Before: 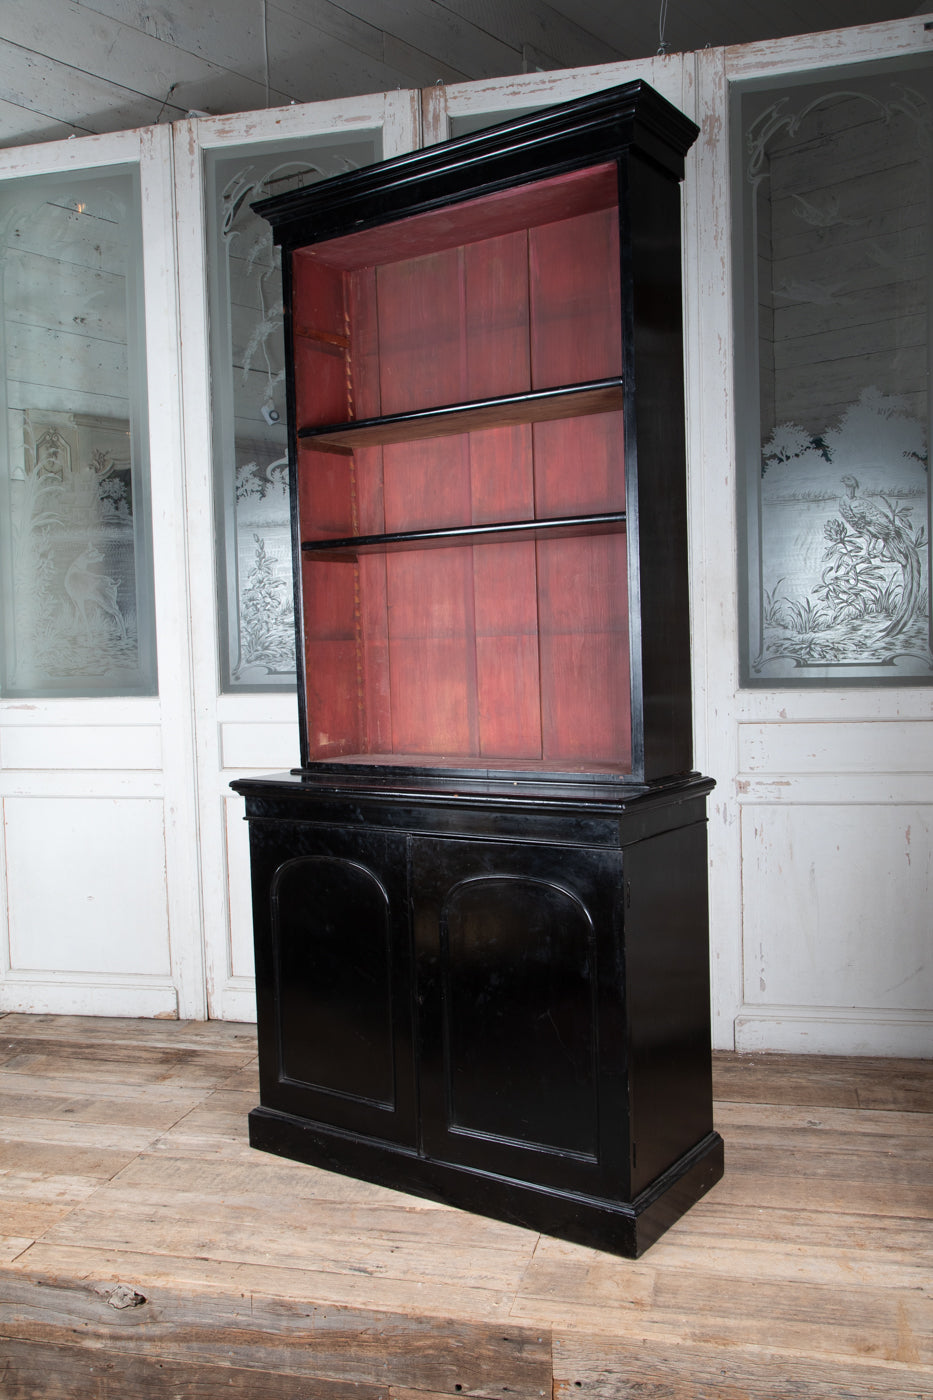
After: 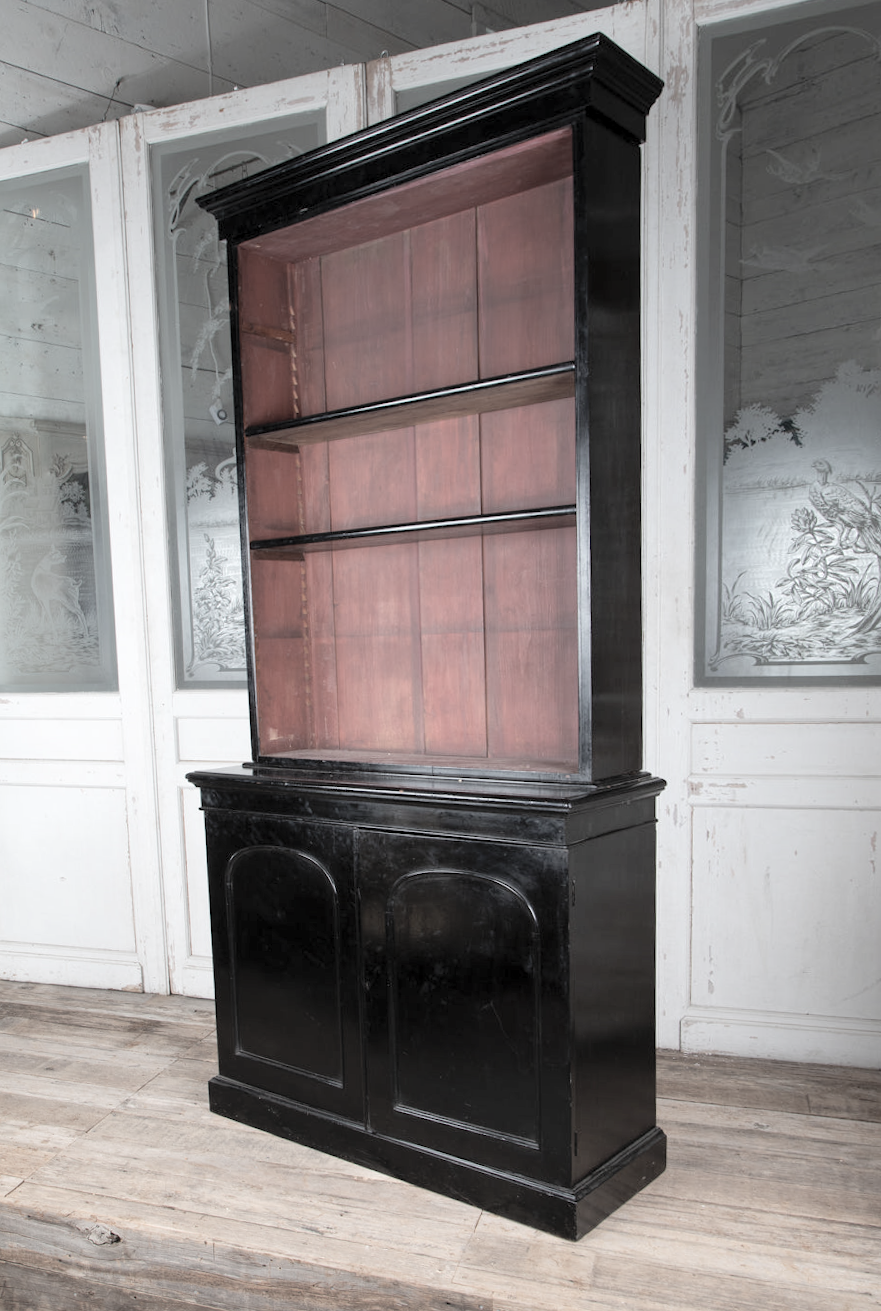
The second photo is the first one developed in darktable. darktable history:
rotate and perspective: rotation 0.062°, lens shift (vertical) 0.115, lens shift (horizontal) -0.133, crop left 0.047, crop right 0.94, crop top 0.061, crop bottom 0.94
contrast brightness saturation: brightness 0.18, saturation -0.5
local contrast: highlights 100%, shadows 100%, detail 120%, midtone range 0.2
